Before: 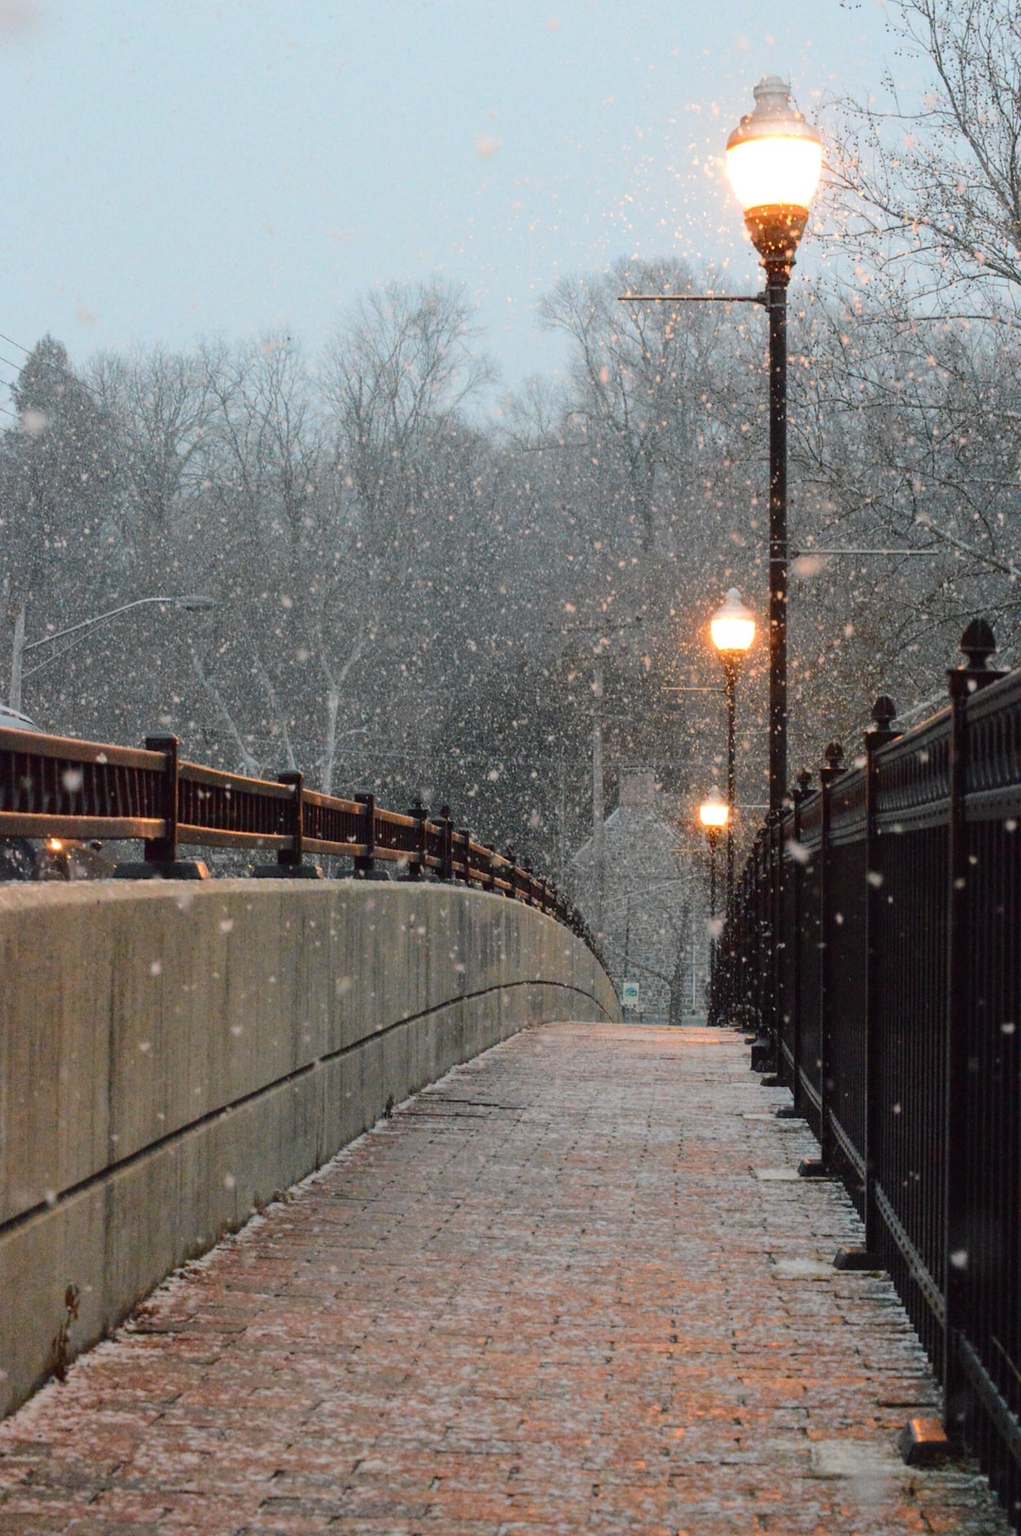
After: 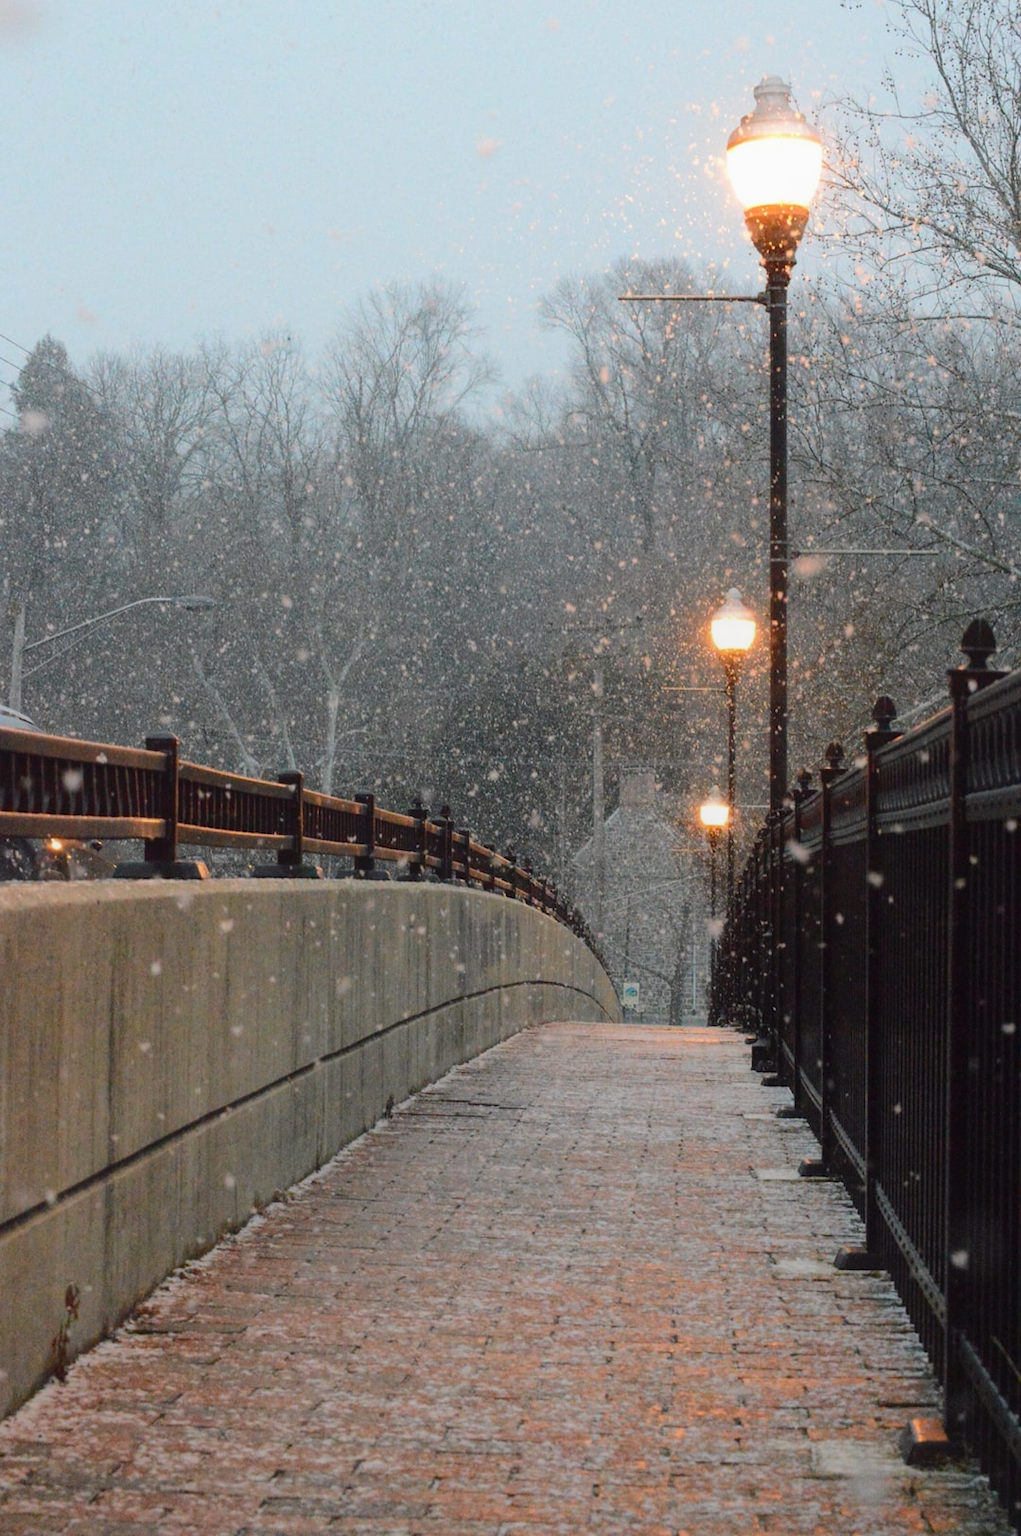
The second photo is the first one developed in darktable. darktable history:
contrast equalizer: octaves 7, y [[0.6 ×6], [0.55 ×6], [0 ×6], [0 ×6], [0 ×6]], mix -0.3
local contrast: mode bilateral grid, contrast 15, coarseness 36, detail 105%, midtone range 0.2
